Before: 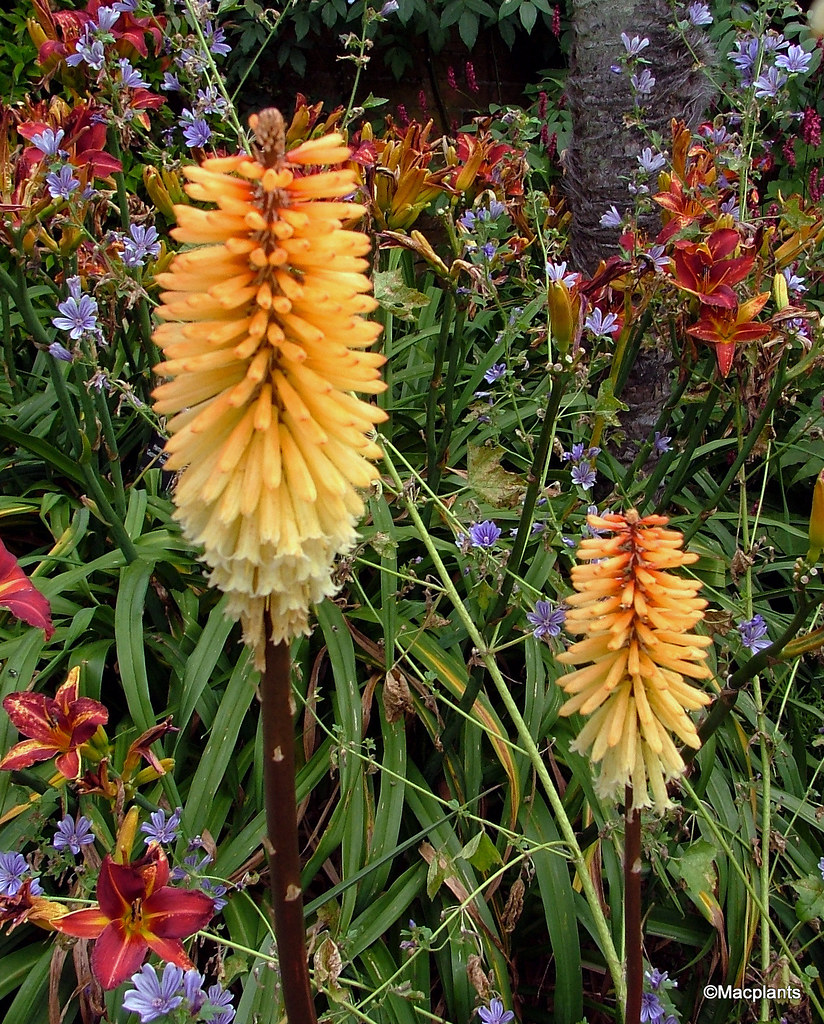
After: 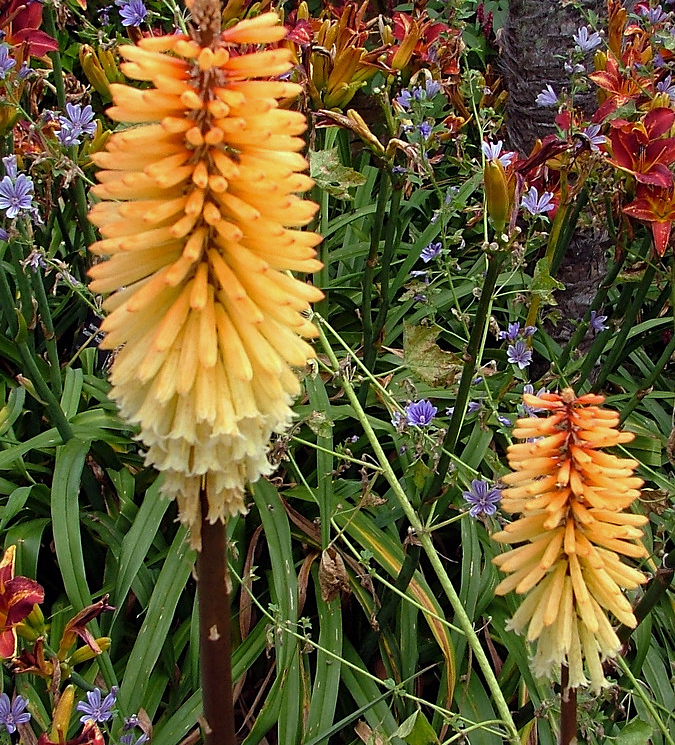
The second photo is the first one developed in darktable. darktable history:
sharpen: amount 0.2
crop: left 7.856%, top 11.836%, right 10.12%, bottom 15.387%
